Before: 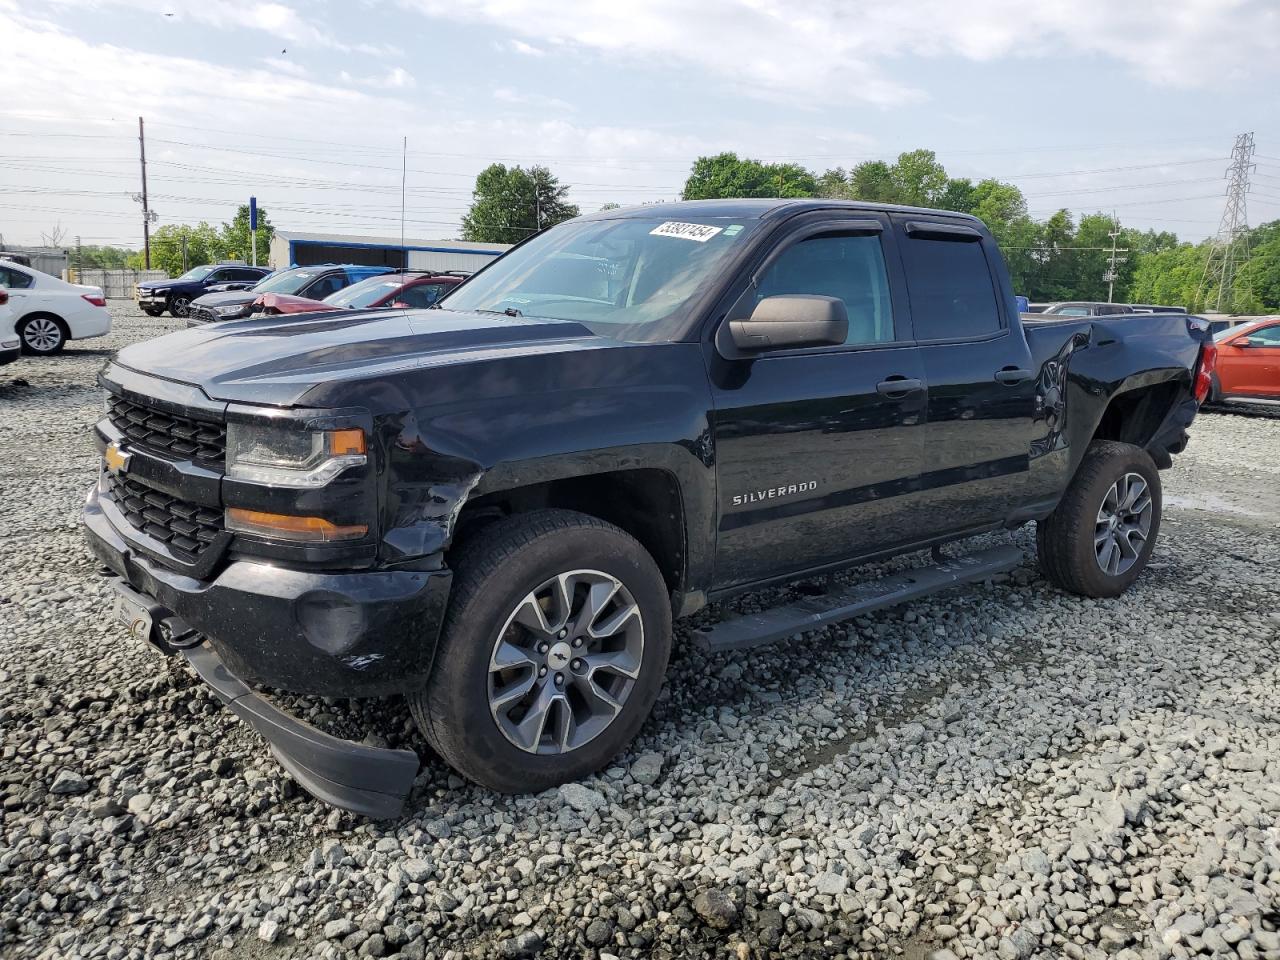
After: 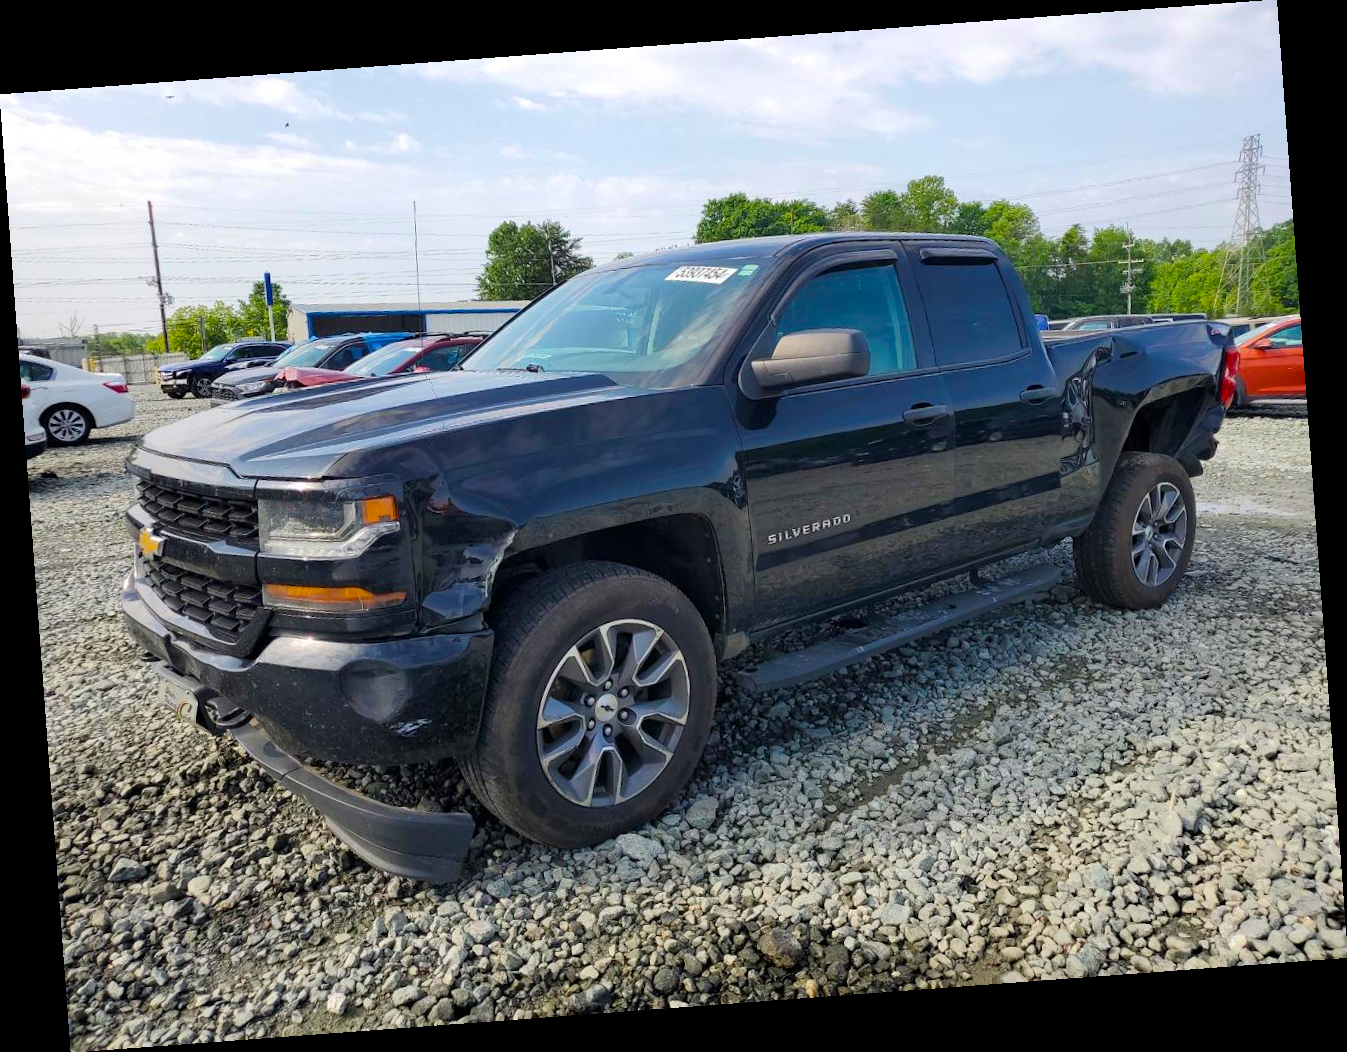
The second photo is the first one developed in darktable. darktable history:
color balance rgb: perceptual saturation grading › global saturation 30%, global vibrance 30%
rotate and perspective: rotation -4.25°, automatic cropping off
